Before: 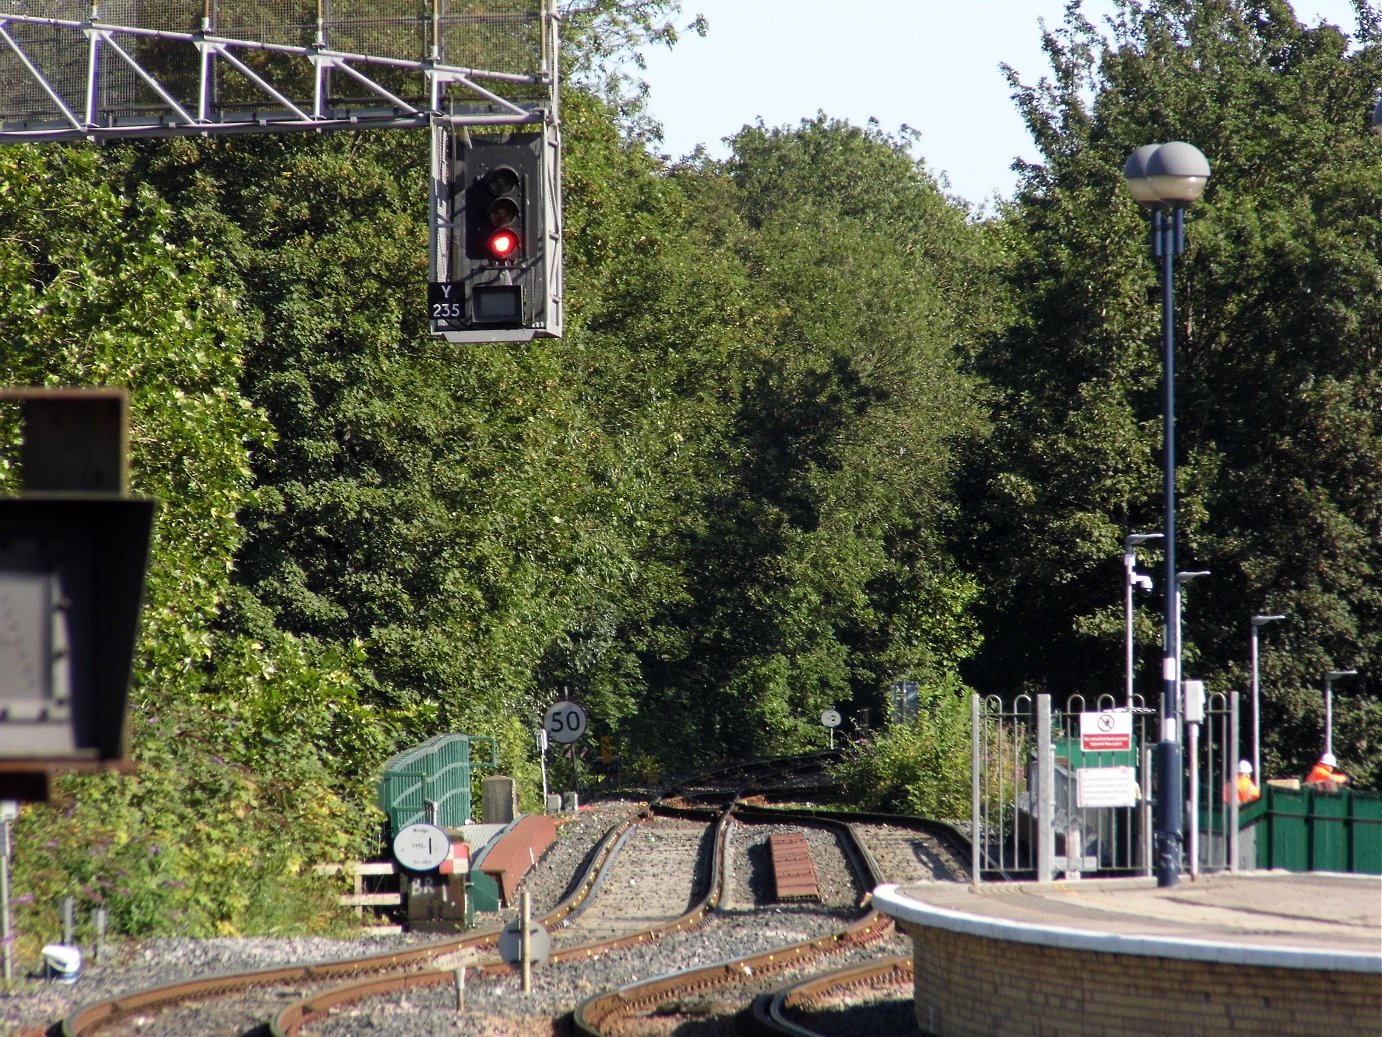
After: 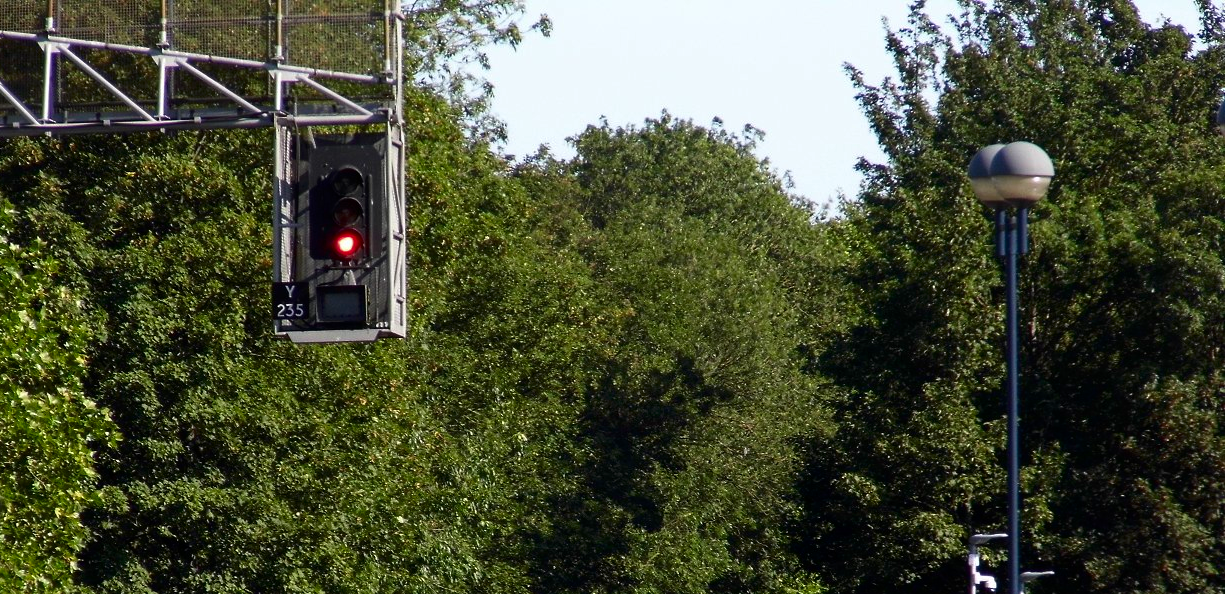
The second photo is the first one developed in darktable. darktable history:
contrast brightness saturation: contrast 0.069, brightness -0.145, saturation 0.114
crop and rotate: left 11.358%, bottom 42.711%
exposure: compensate highlight preservation false
